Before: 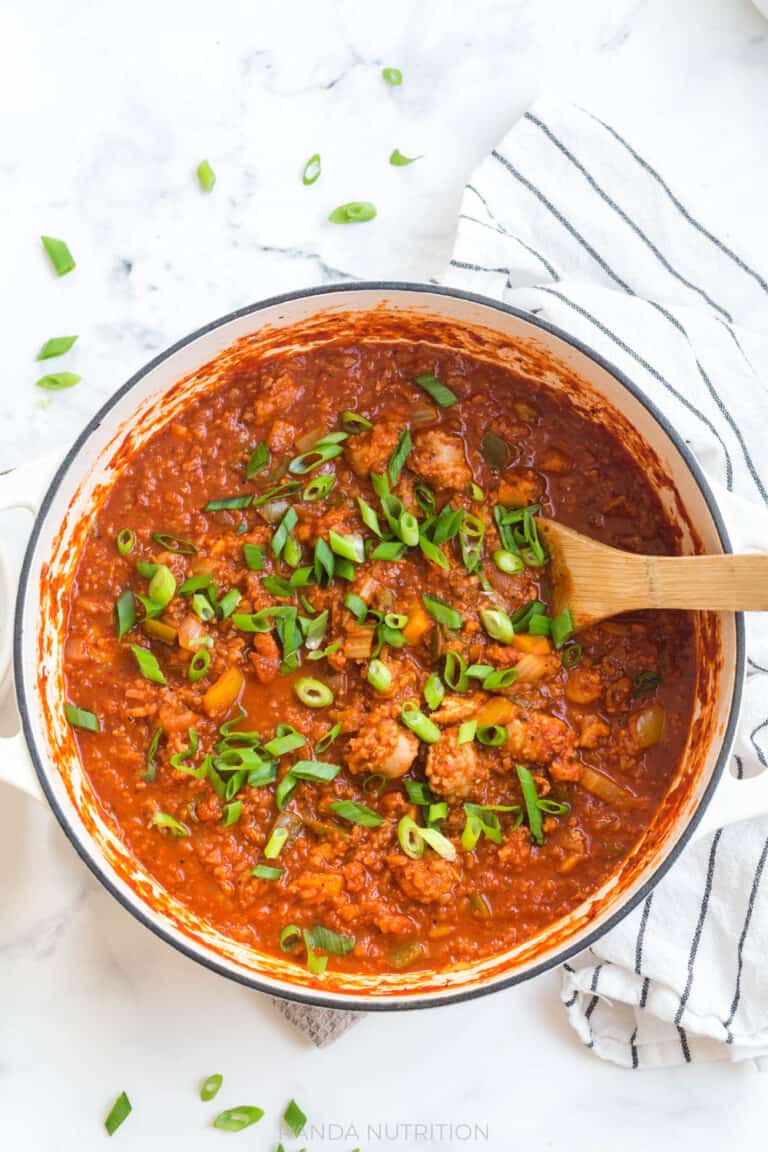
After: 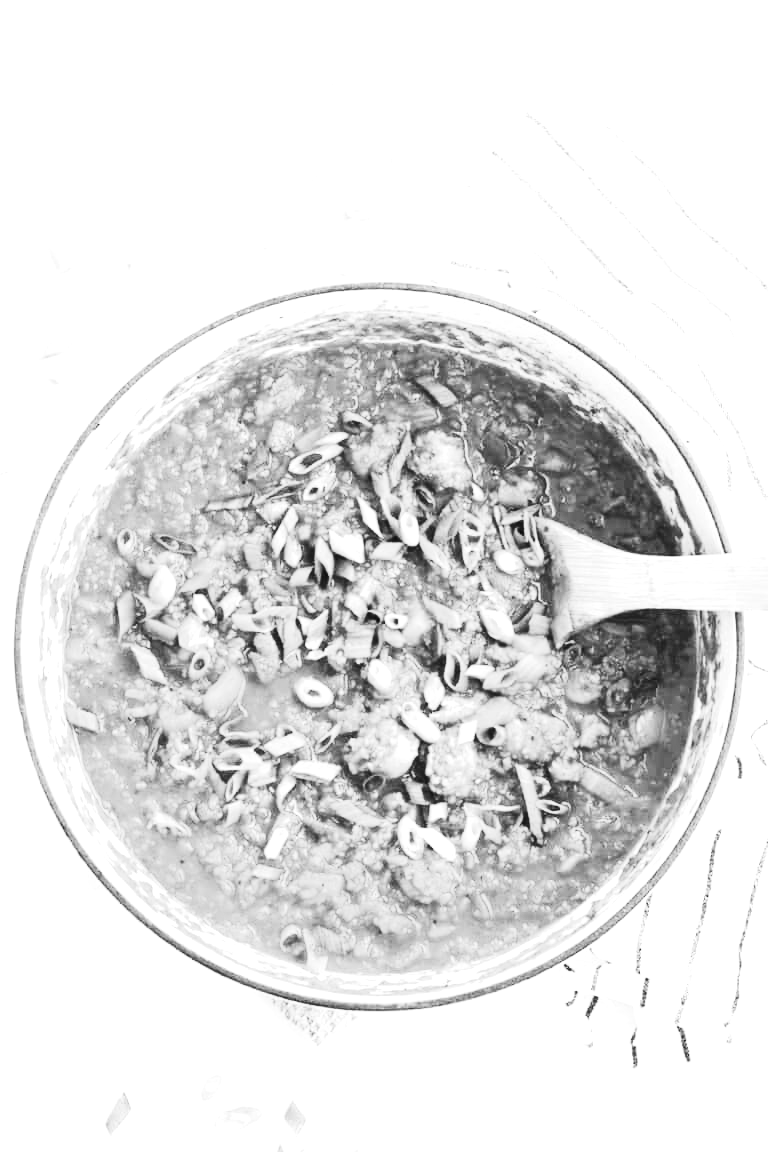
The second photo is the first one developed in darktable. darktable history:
exposure: black level correction 0, exposure 1.3 EV, compensate exposure bias true, compensate highlight preservation false
monochrome: on, module defaults
contrast brightness saturation: contrast 0.4, brightness 0.05, saturation 0.25
